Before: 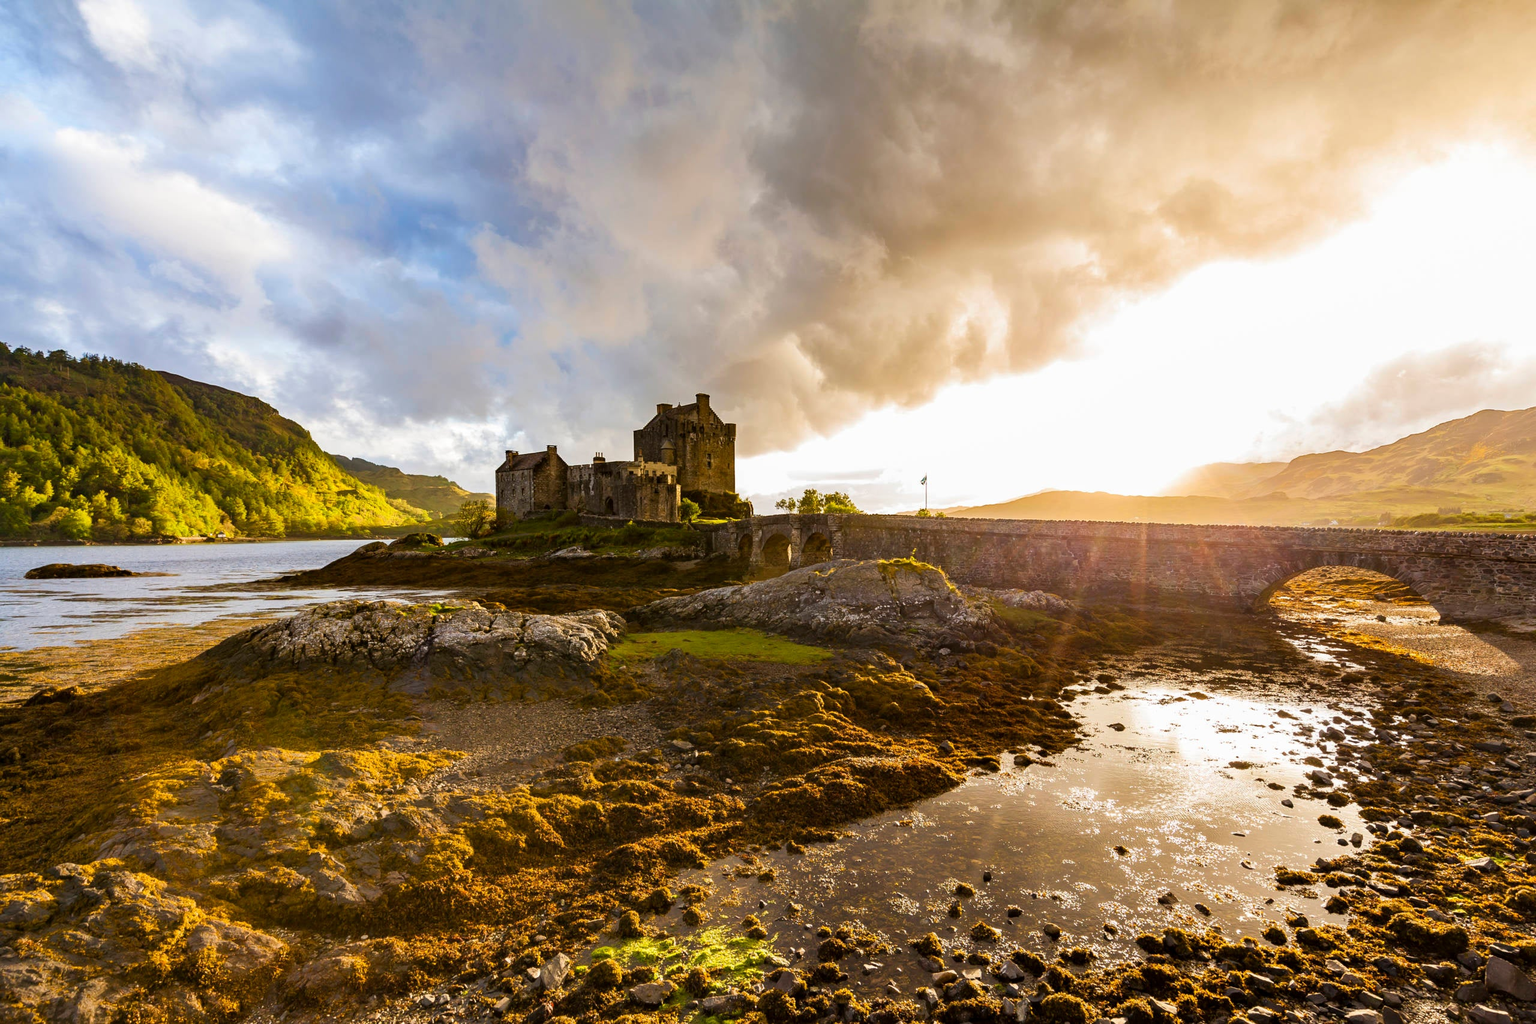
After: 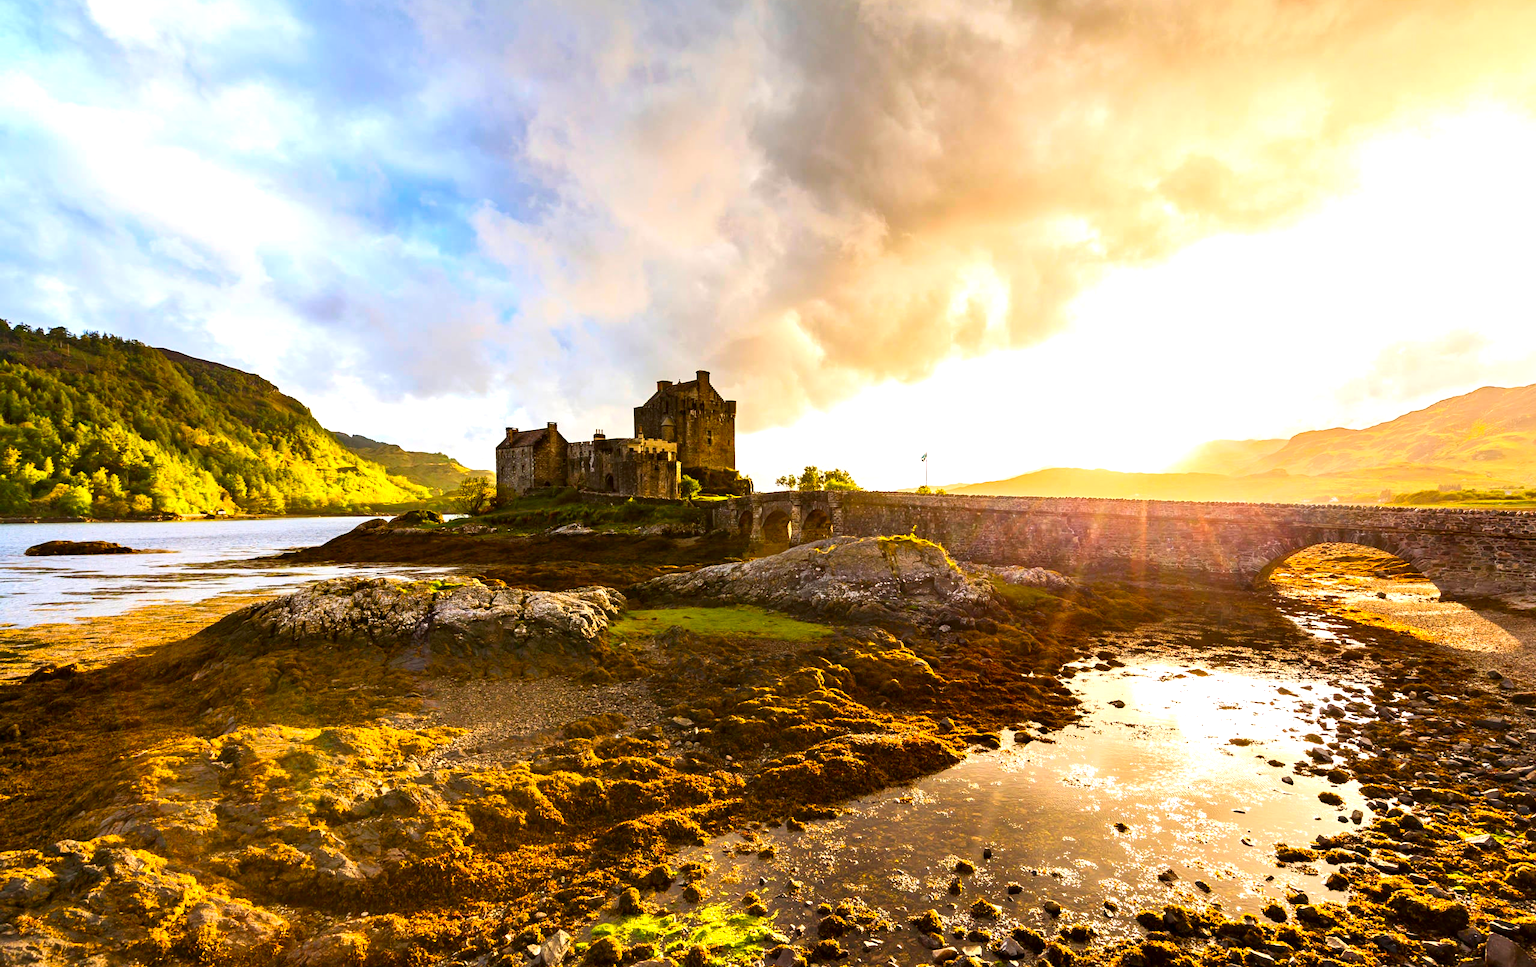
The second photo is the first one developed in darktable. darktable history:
exposure: exposure 0.6 EV, compensate highlight preservation false
contrast brightness saturation: contrast 0.163, saturation 0.325
crop and rotate: top 2.331%, bottom 3.195%
